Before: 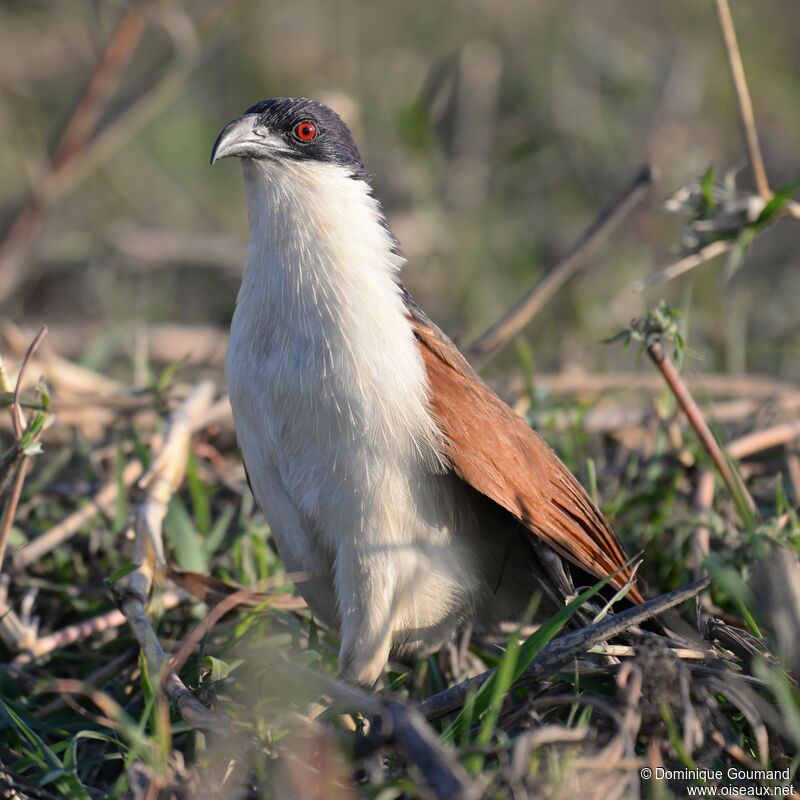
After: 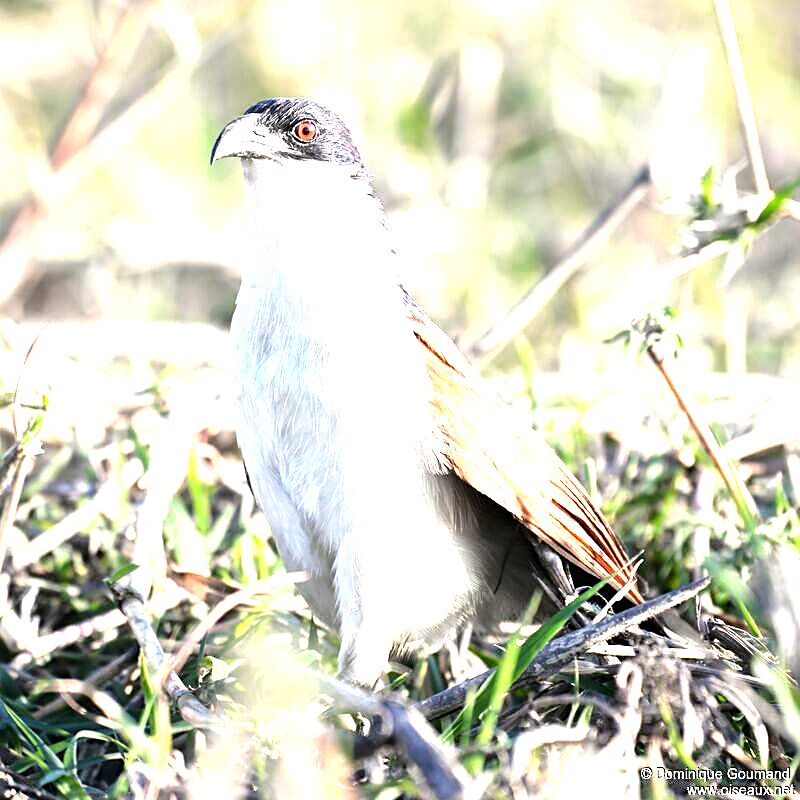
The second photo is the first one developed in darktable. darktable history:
tone equalizer: -8 EV -1.12 EV, -7 EV -1.01 EV, -6 EV -0.886 EV, -5 EV -0.547 EV, -3 EV 0.607 EV, -2 EV 0.858 EV, -1 EV 0.997 EV, +0 EV 1.08 EV, mask exposure compensation -0.512 EV
color zones: curves: ch0 [(0.25, 0.5) (0.636, 0.25) (0.75, 0.5)]
exposure: black level correction 0.001, exposure 1.722 EV, compensate highlight preservation false
sharpen: on, module defaults
